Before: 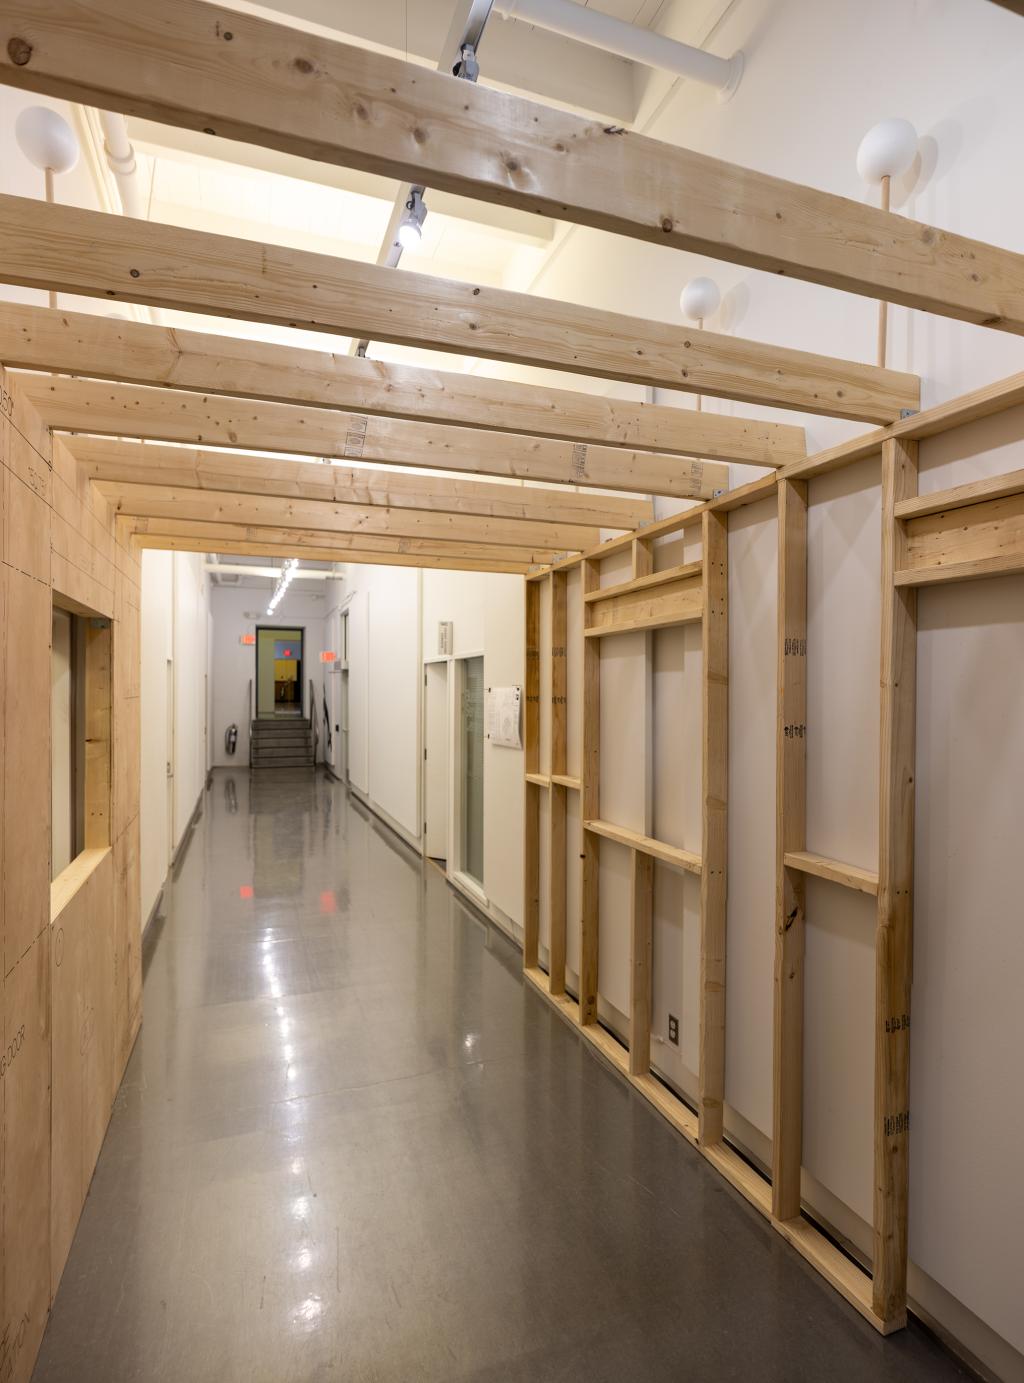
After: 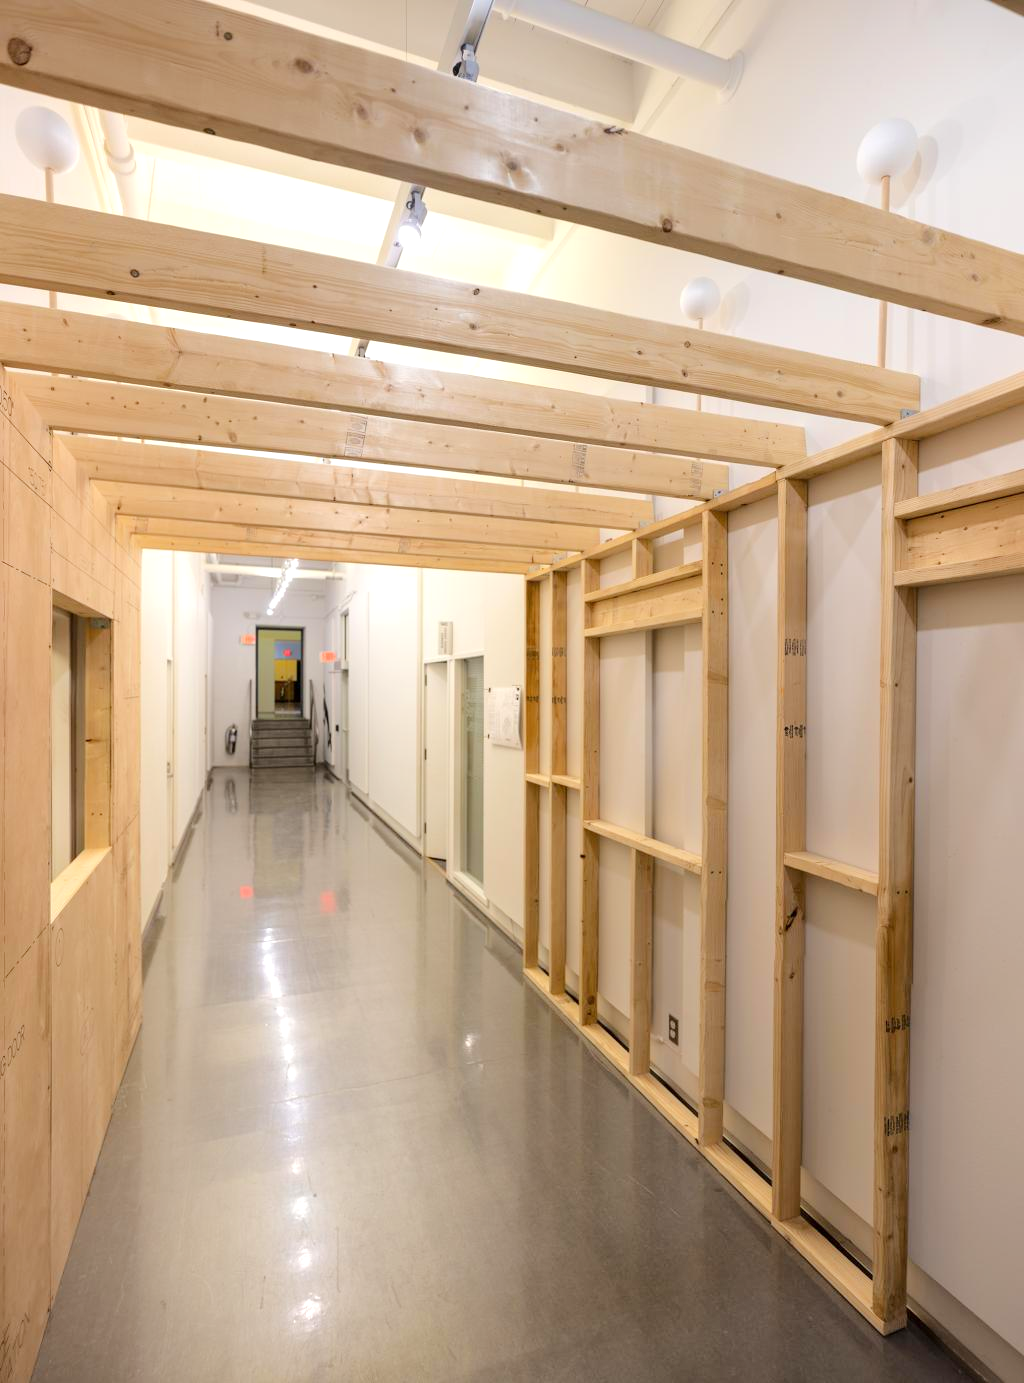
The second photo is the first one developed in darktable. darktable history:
tone equalizer: -8 EV 1.03 EV, -7 EV 1.02 EV, -6 EV 0.982 EV, -5 EV 1.04 EV, -4 EV 1 EV, -3 EV 0.722 EV, -2 EV 0.474 EV, -1 EV 0.236 EV, edges refinement/feathering 500, mask exposure compensation -1.57 EV, preserve details no
